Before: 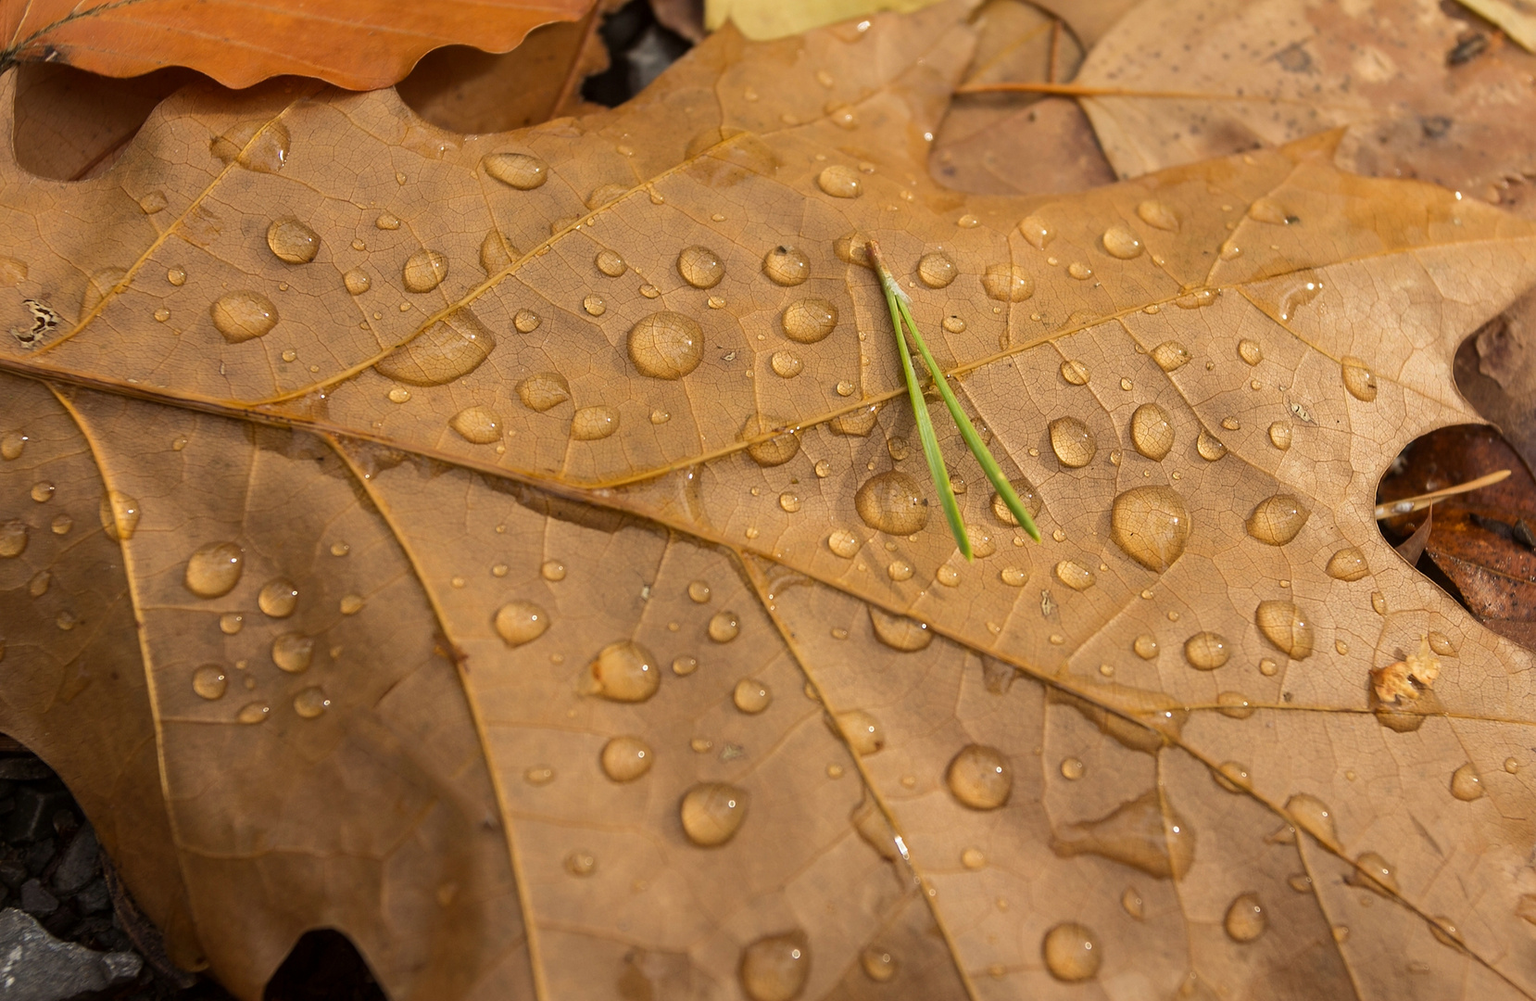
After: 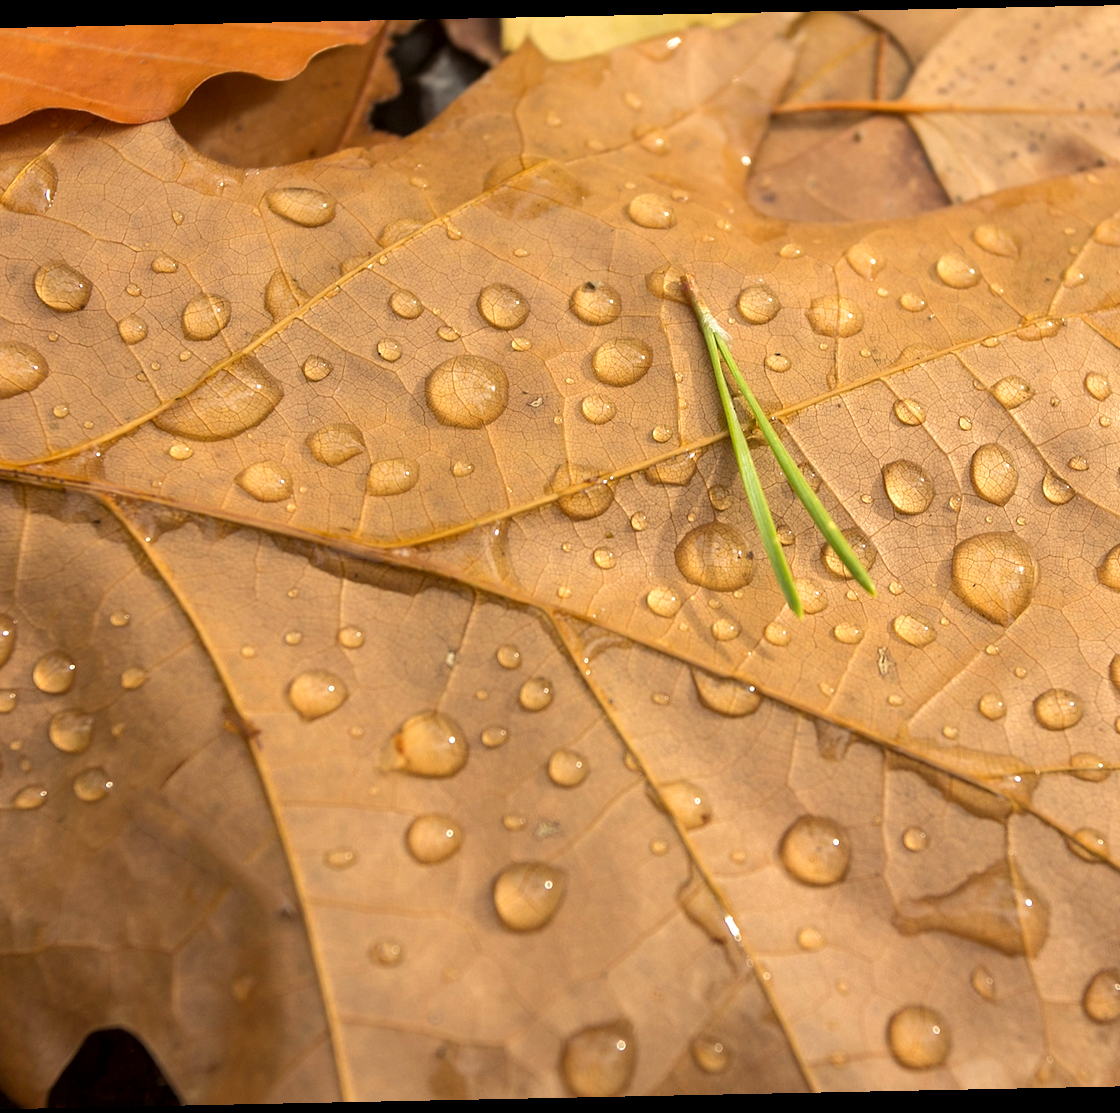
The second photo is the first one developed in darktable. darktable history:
crop and rotate: left 15.446%, right 17.836%
rotate and perspective: rotation -1.17°, automatic cropping off
exposure: black level correction 0.001, exposure 0.5 EV, compensate exposure bias true, compensate highlight preservation false
